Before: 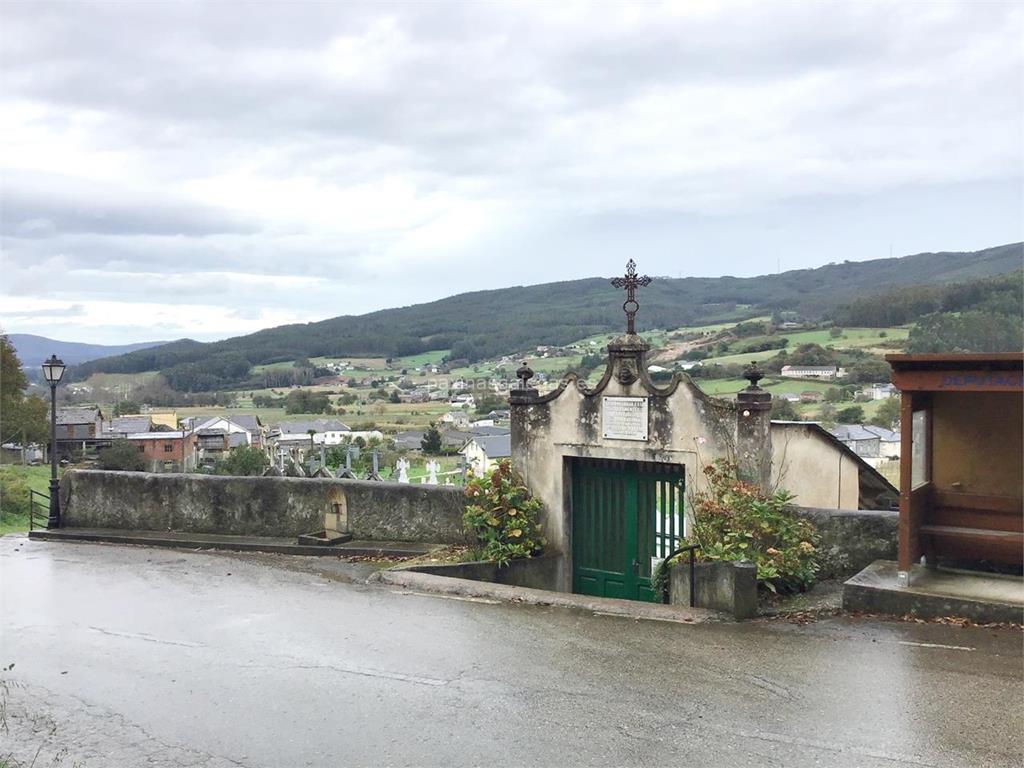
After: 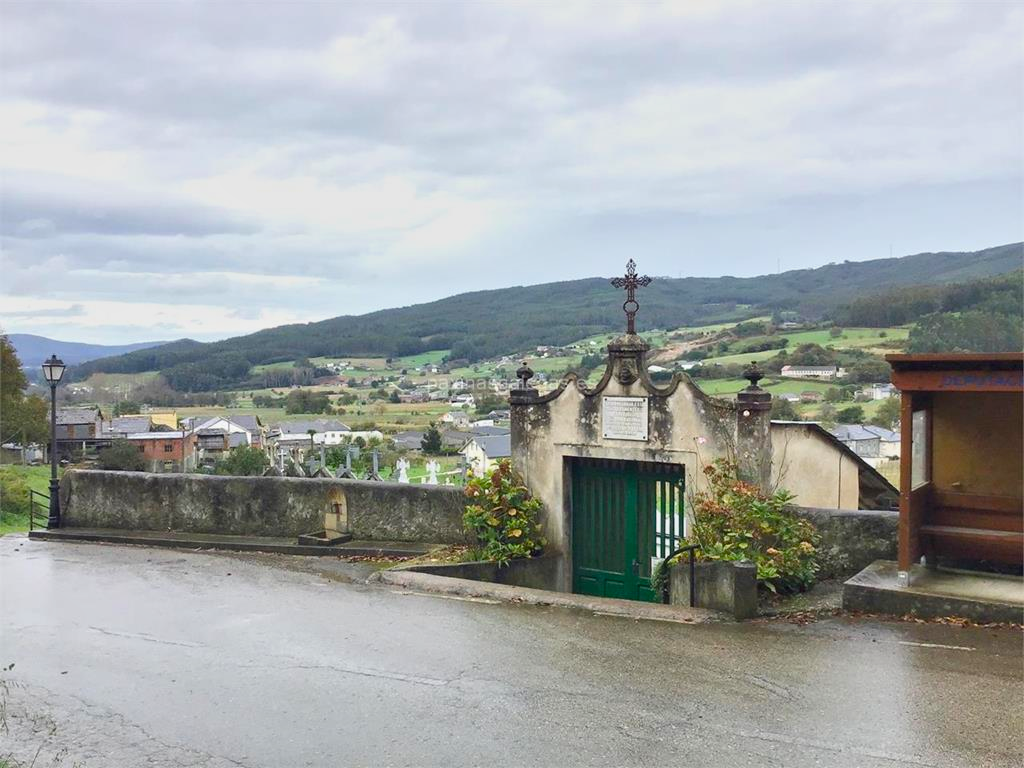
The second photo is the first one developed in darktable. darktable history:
tone equalizer: -8 EV -0.002 EV, -7 EV 0.005 EV, -6 EV -0.009 EV, -5 EV 0.011 EV, -4 EV -0.012 EV, -3 EV 0.007 EV, -2 EV -0.062 EV, -1 EV -0.293 EV, +0 EV -0.582 EV, smoothing diameter 2%, edges refinement/feathering 20, mask exposure compensation -1.57 EV, filter diffusion 5
color balance rgb: perceptual saturation grading › global saturation 30%, global vibrance 10%
